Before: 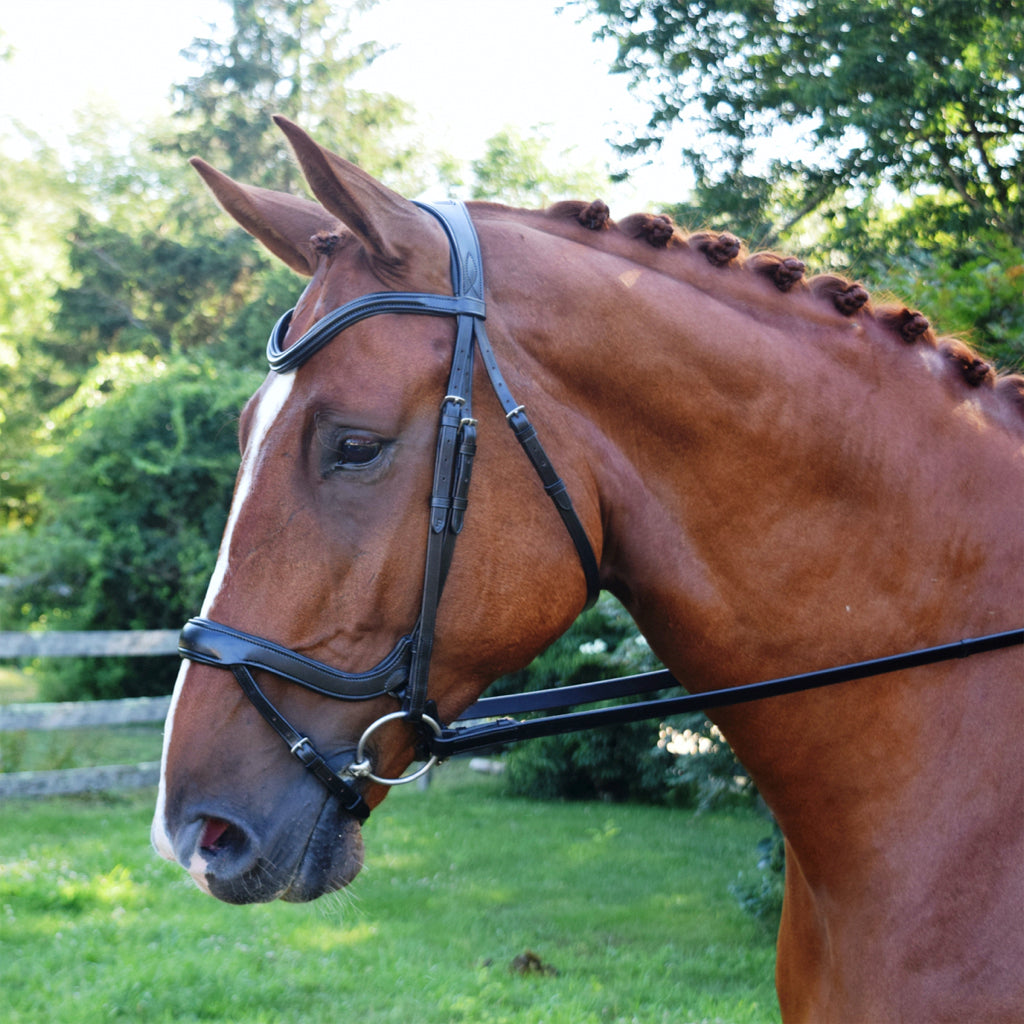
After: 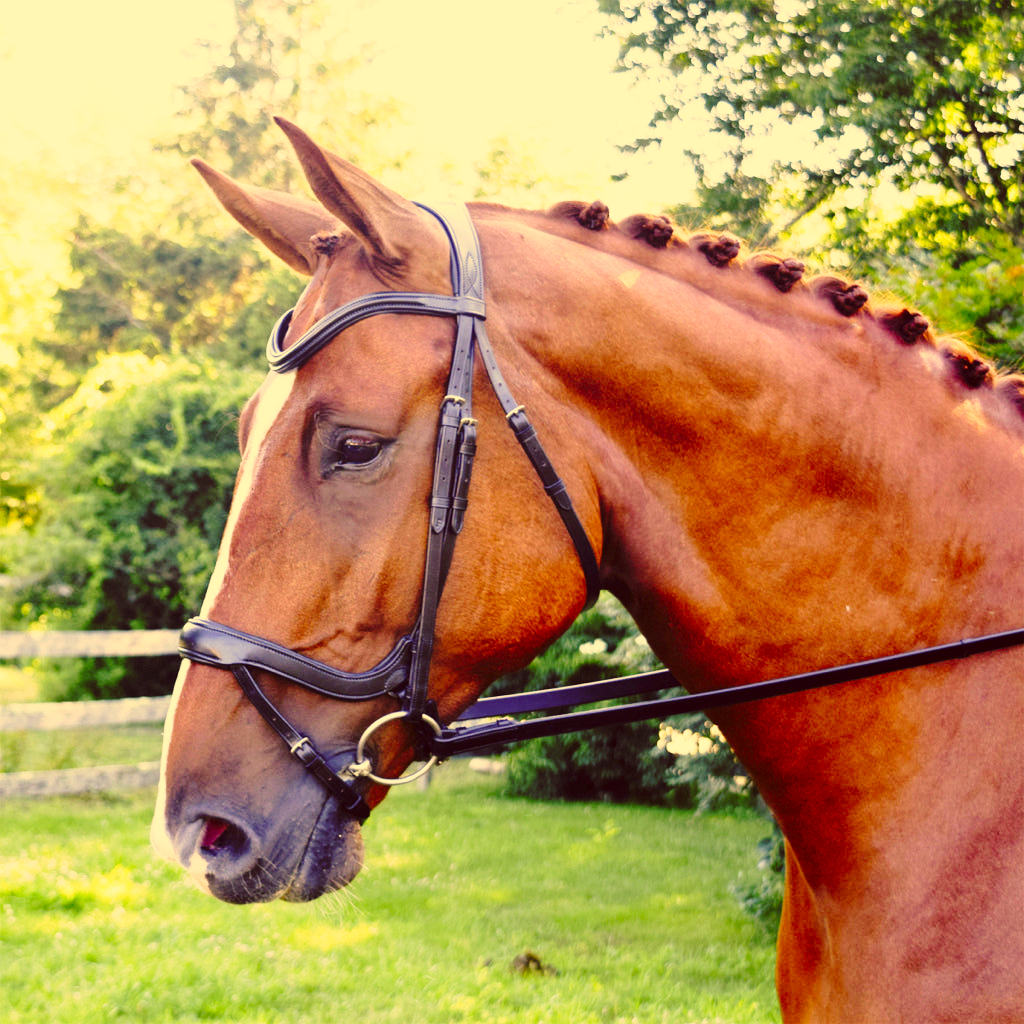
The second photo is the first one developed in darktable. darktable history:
color correction: highlights a* 10.12, highlights b* 39.04, shadows a* 14.62, shadows b* 3.37
base curve: curves: ch0 [(0, 0) (0.032, 0.037) (0.105, 0.228) (0.435, 0.76) (0.856, 0.983) (1, 1)], preserve colors none
